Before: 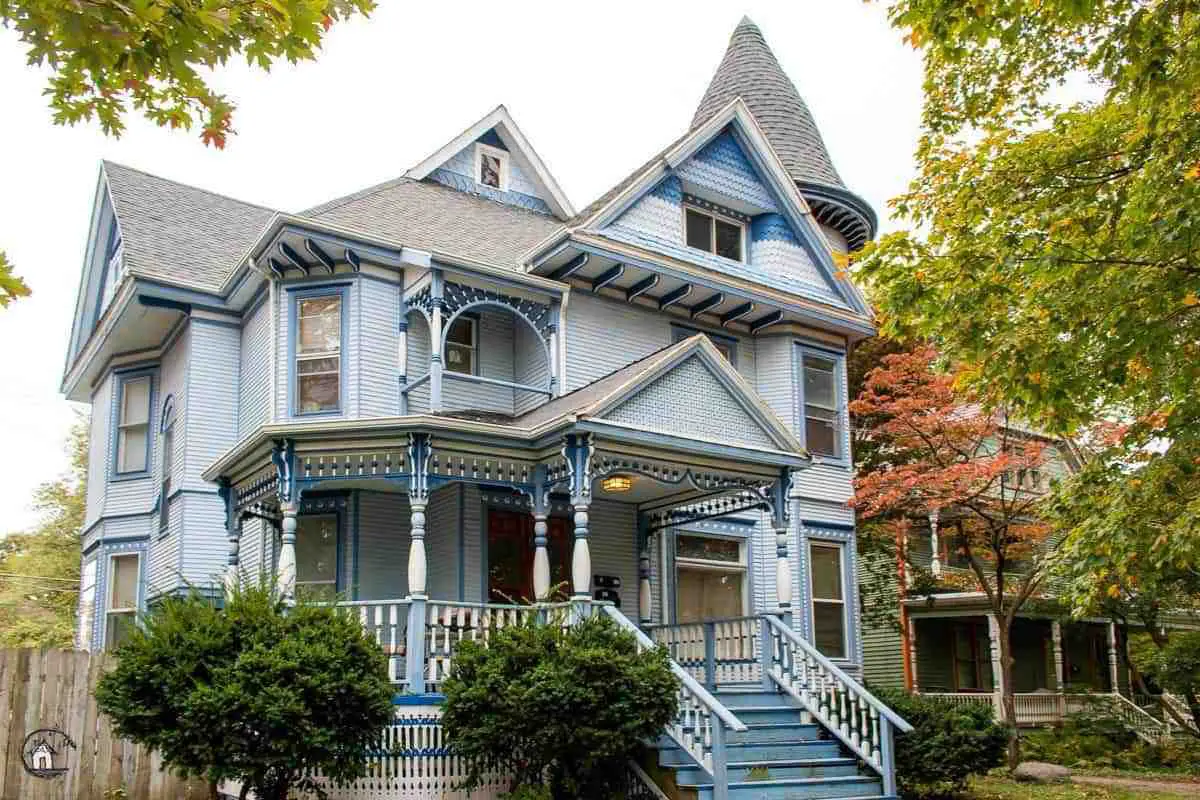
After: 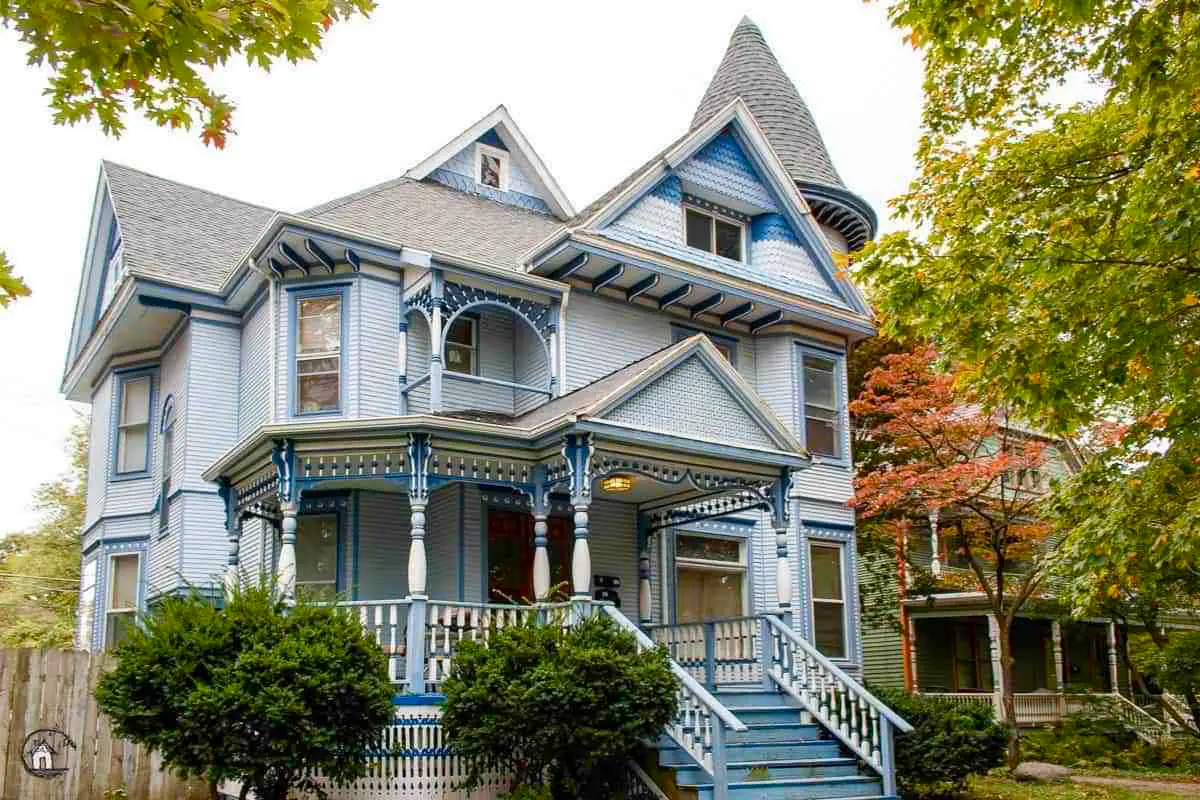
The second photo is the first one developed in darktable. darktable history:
tone equalizer: on, module defaults
color balance rgb: perceptual saturation grading › global saturation 20%, perceptual saturation grading › highlights -25%, perceptual saturation grading › shadows 25%
